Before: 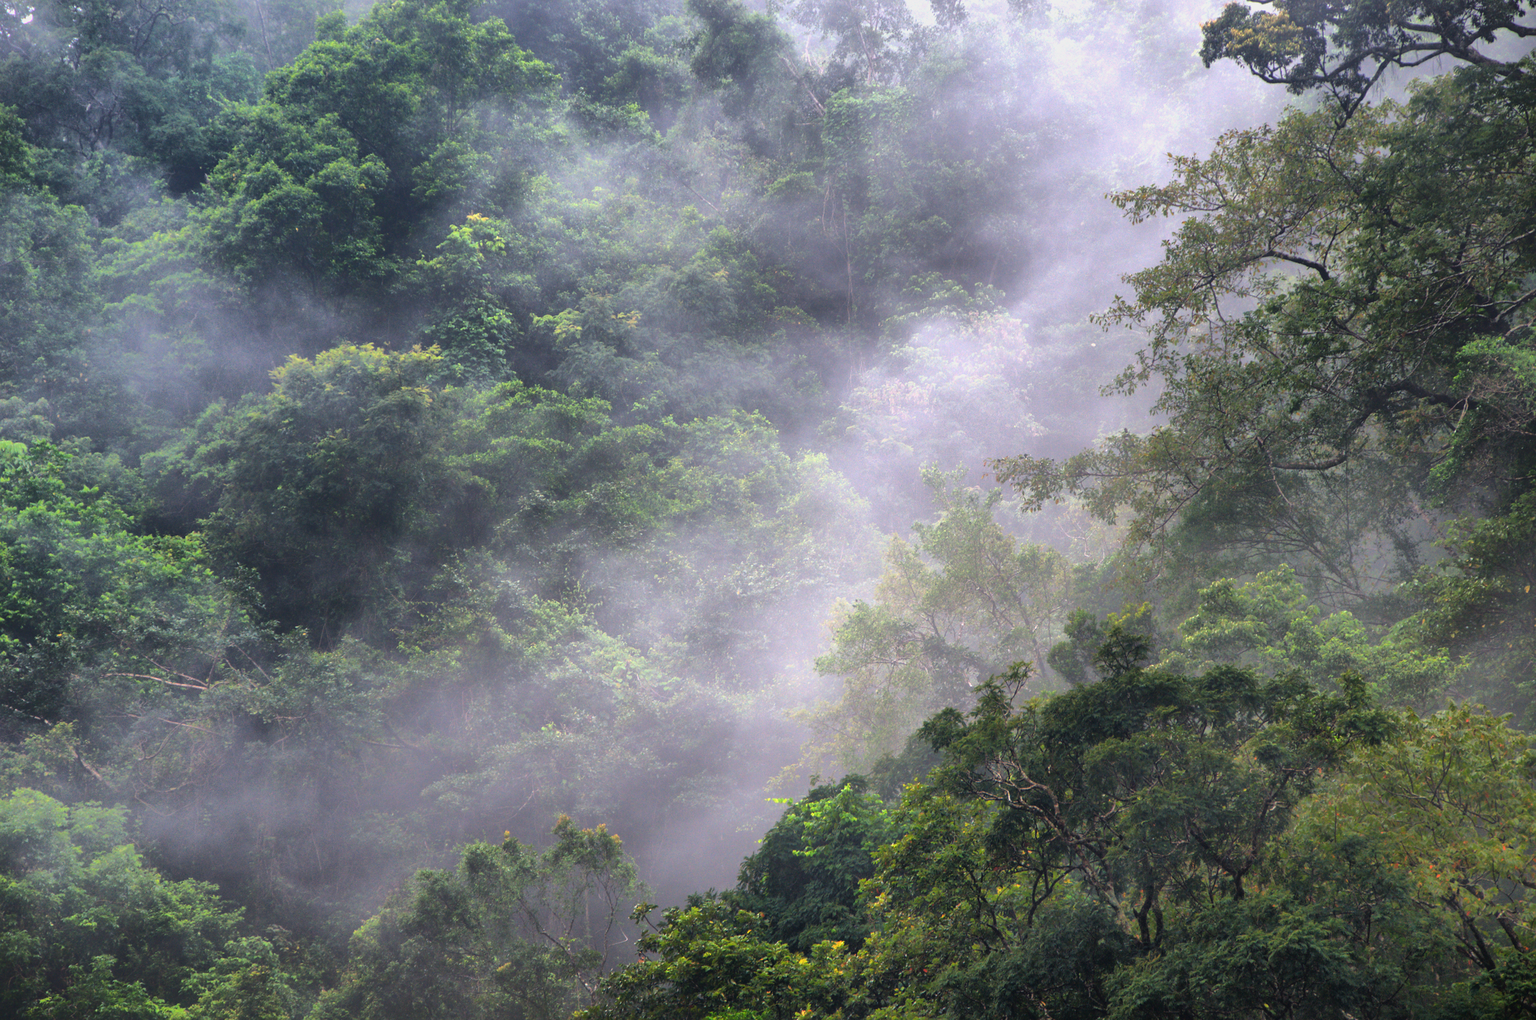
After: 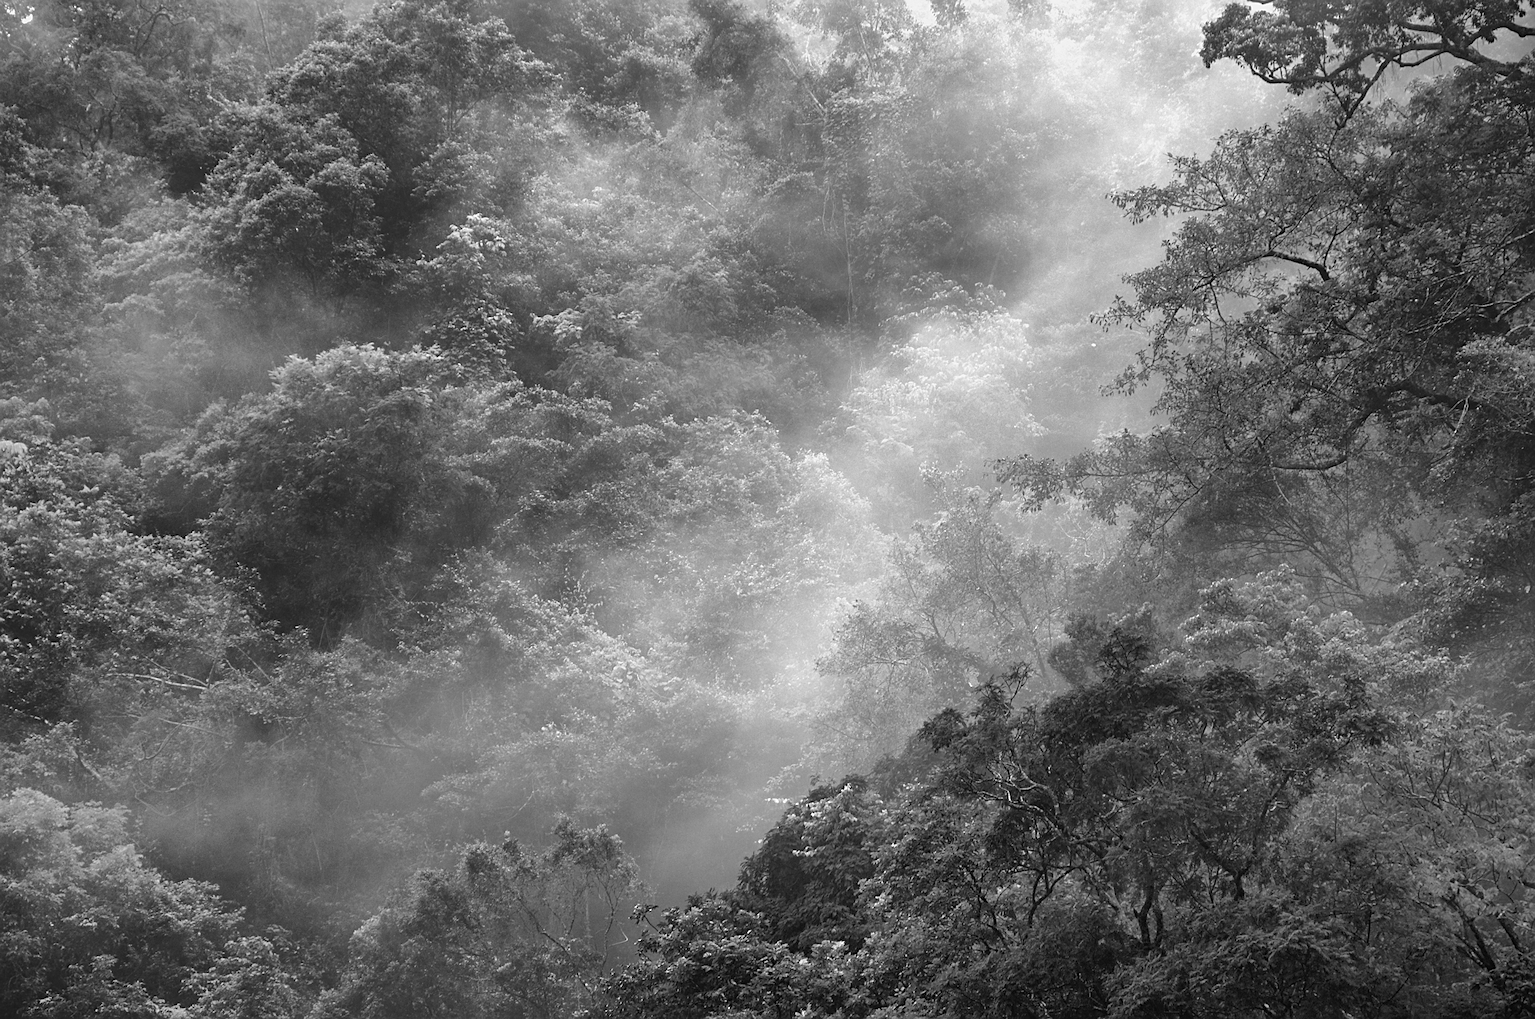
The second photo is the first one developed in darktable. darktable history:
sharpen: on, module defaults
color zones: curves: ch1 [(0, -0.394) (0.143, -0.394) (0.286, -0.394) (0.429, -0.392) (0.571, -0.391) (0.714, -0.391) (0.857, -0.391) (1, -0.394)]
haze removal: compatibility mode true, adaptive false
color correction: highlights a* 3.99, highlights b* 4.94, shadows a* -6.82, shadows b* 4.94
